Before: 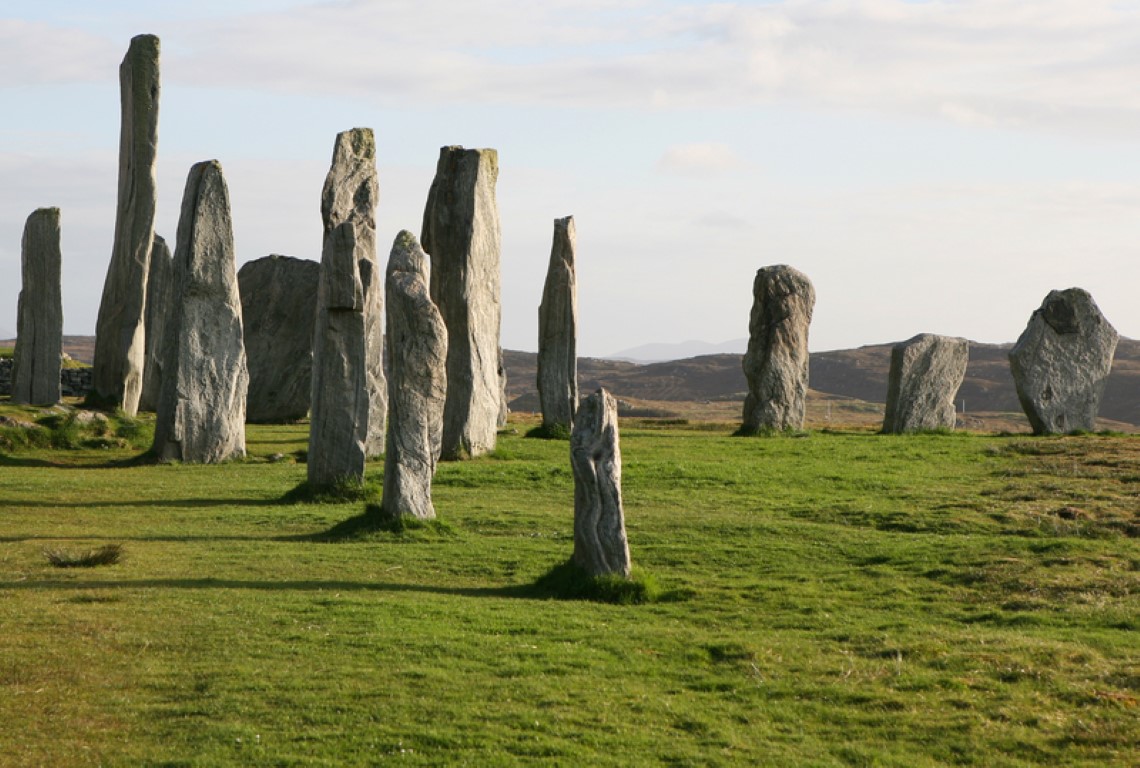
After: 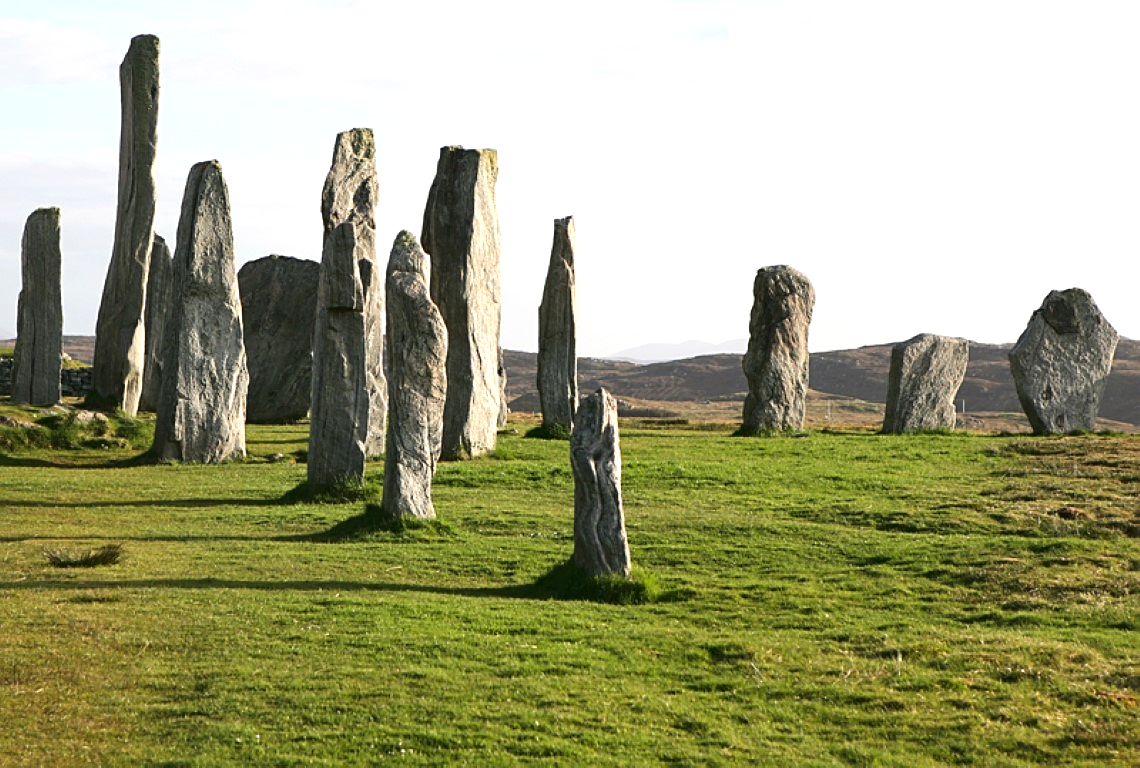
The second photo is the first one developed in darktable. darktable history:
tone curve: curves: ch0 [(0, 0.032) (0.181, 0.152) (0.751, 0.762) (1, 1)], color space Lab, linked channels, preserve colors none
sharpen: on, module defaults
exposure: black level correction 0.001, exposure 0.5 EV, compensate exposure bias true, compensate highlight preservation false
